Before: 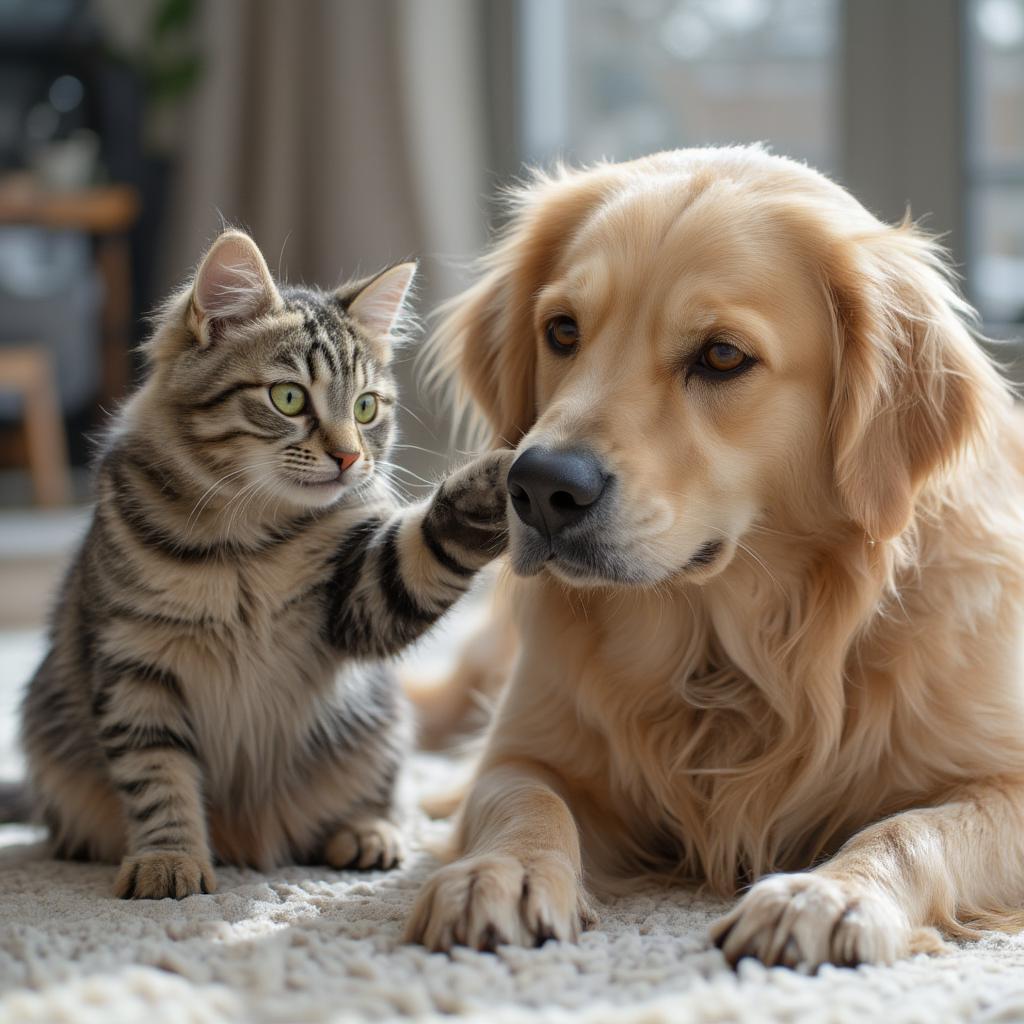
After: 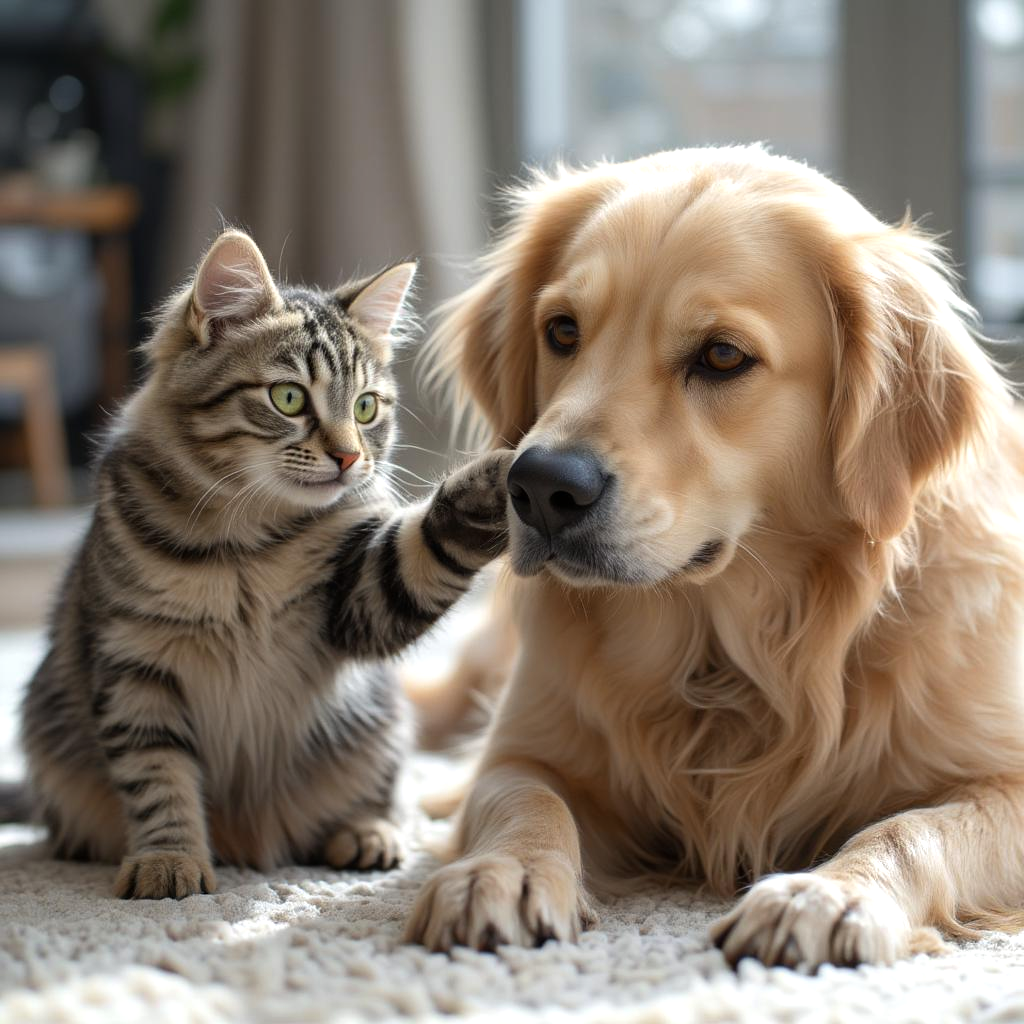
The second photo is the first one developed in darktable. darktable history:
tone equalizer: -8 EV -0.389 EV, -7 EV -0.36 EV, -6 EV -0.349 EV, -5 EV -0.235 EV, -3 EV 0.189 EV, -2 EV 0.342 EV, -1 EV 0.377 EV, +0 EV 0.405 EV, edges refinement/feathering 500, mask exposure compensation -1.57 EV, preserve details guided filter
